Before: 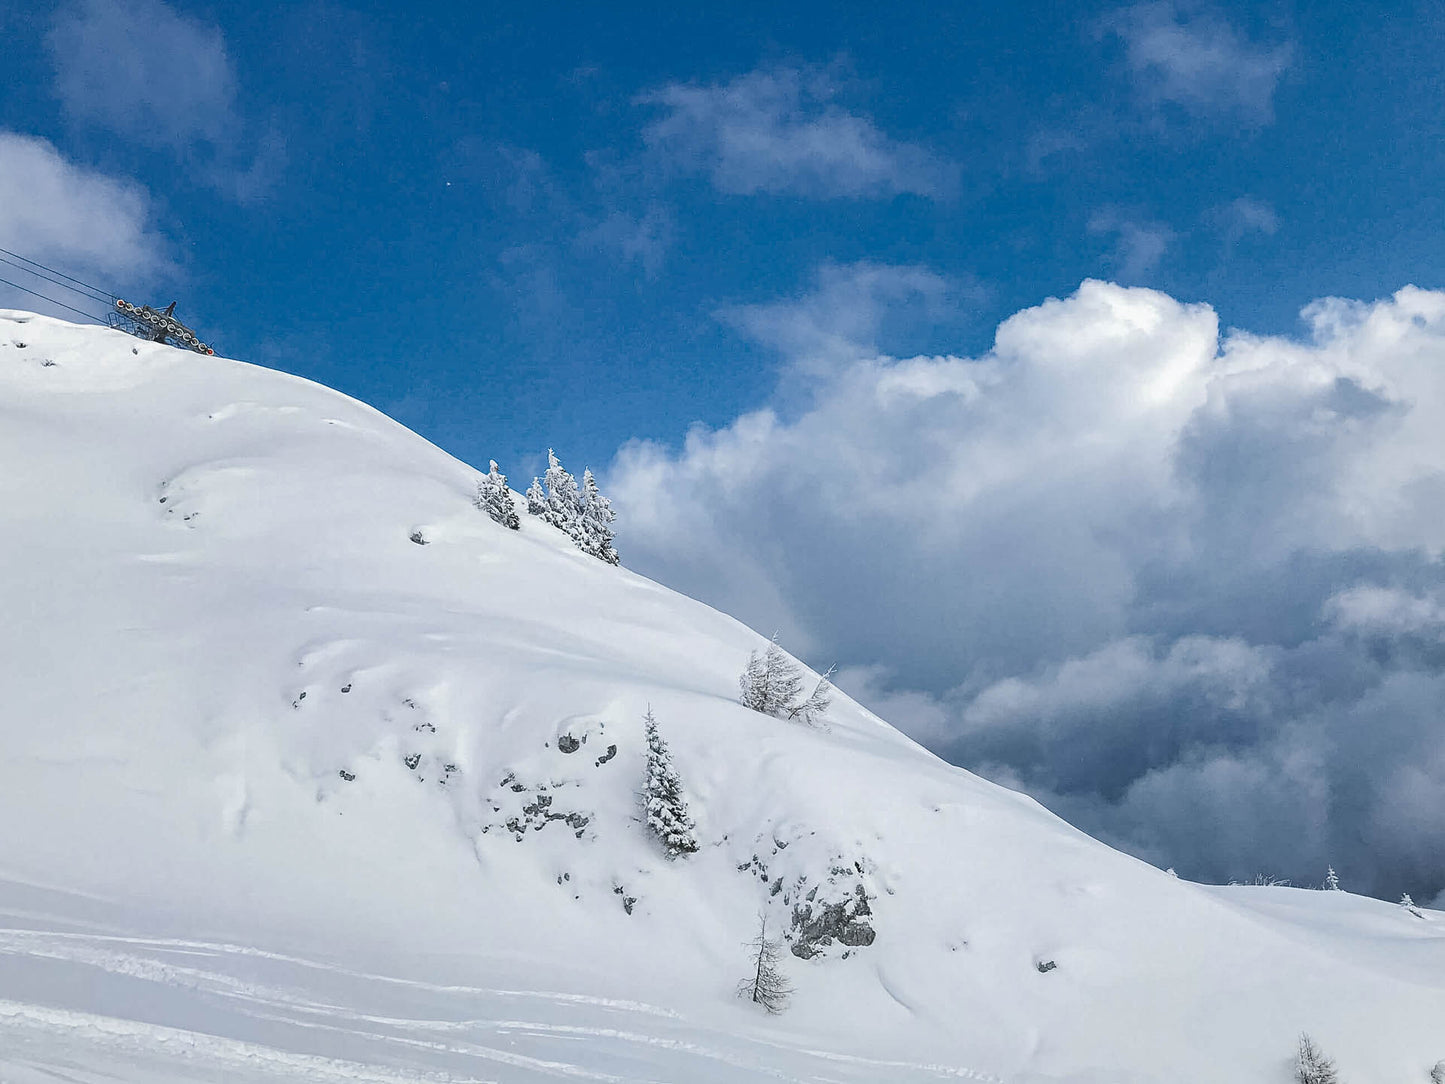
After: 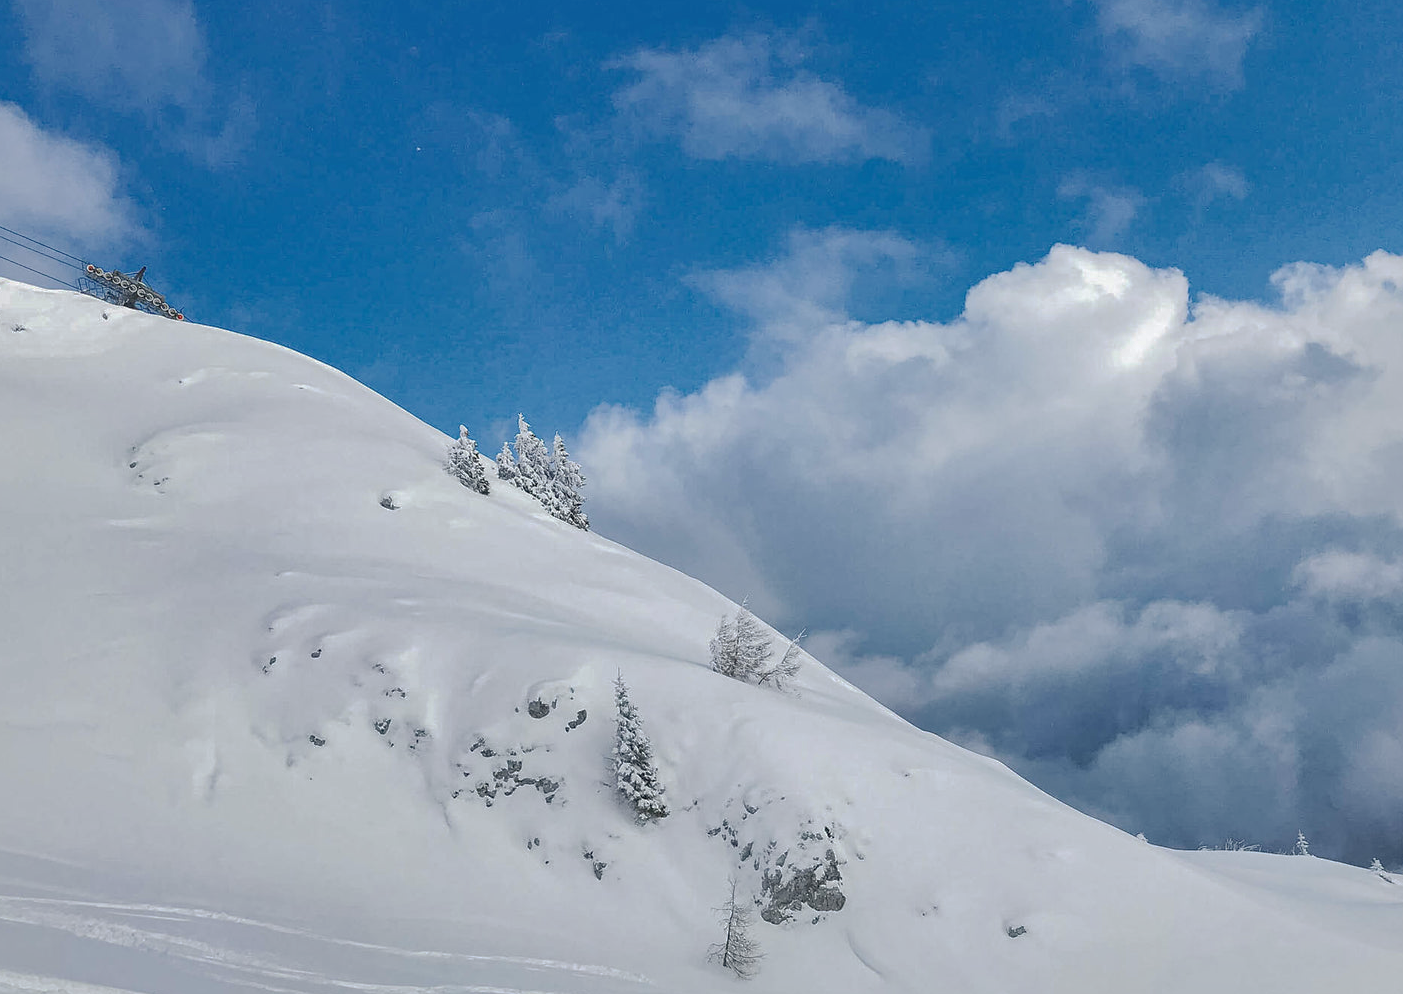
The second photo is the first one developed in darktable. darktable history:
base curve: curves: ch0 [(0, 0) (0.235, 0.266) (0.503, 0.496) (0.786, 0.72) (1, 1)], preserve colors none
crop: left 2.141%, top 3.294%, right 0.722%, bottom 4.935%
shadows and highlights: on, module defaults
